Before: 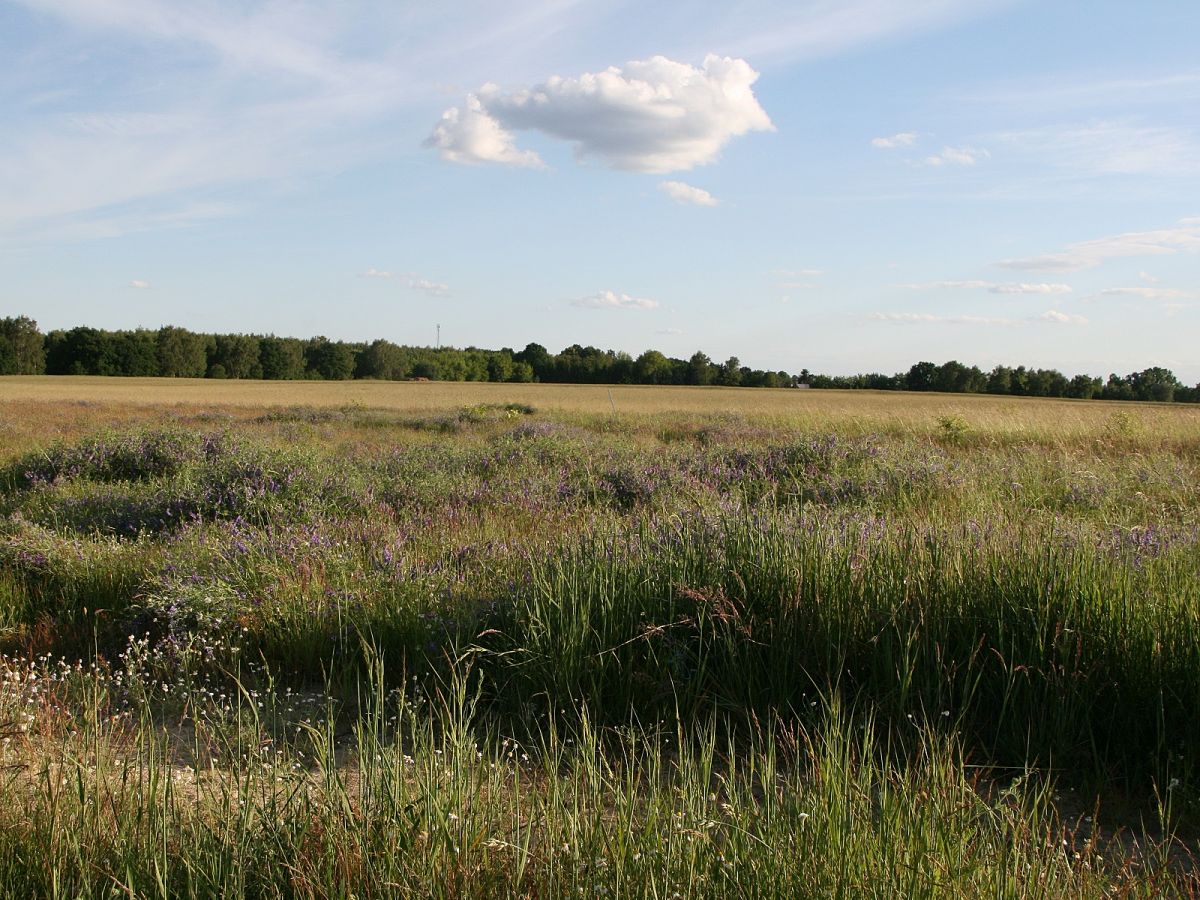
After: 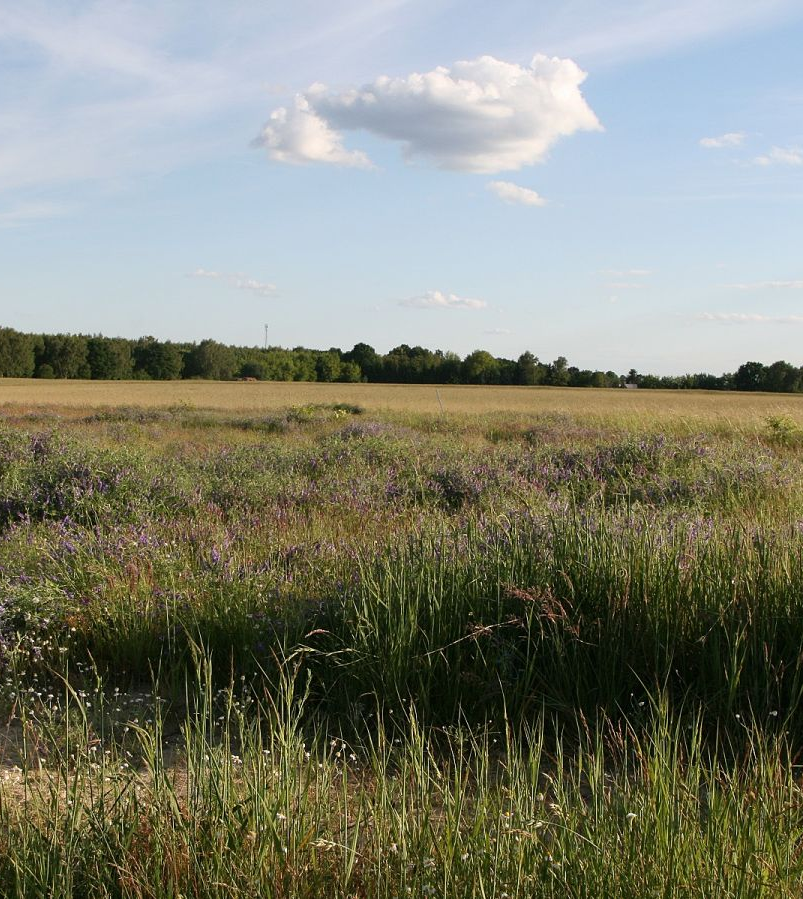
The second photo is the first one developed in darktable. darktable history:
crop and rotate: left 14.416%, right 18.644%
